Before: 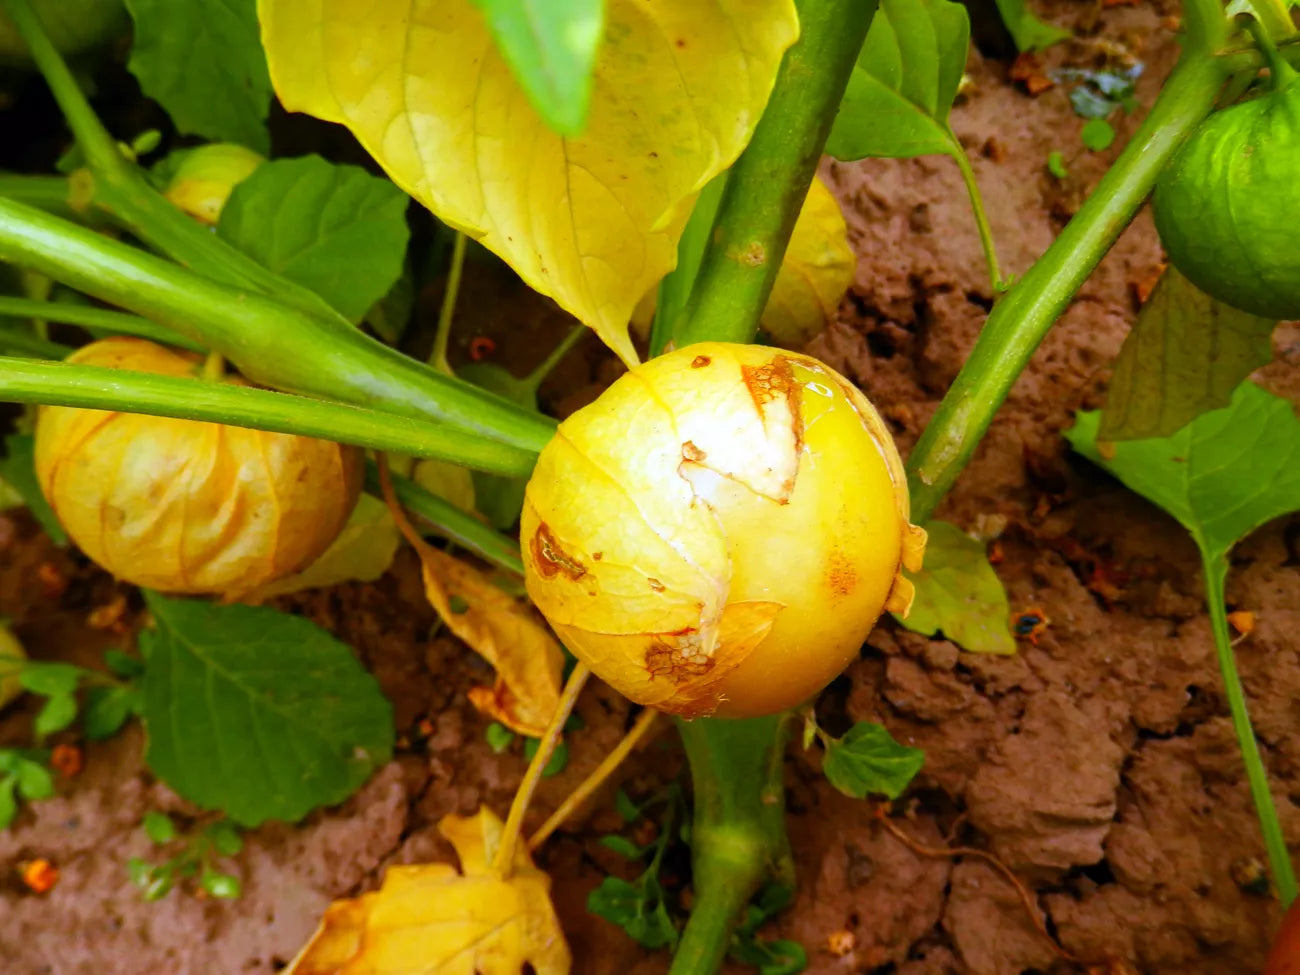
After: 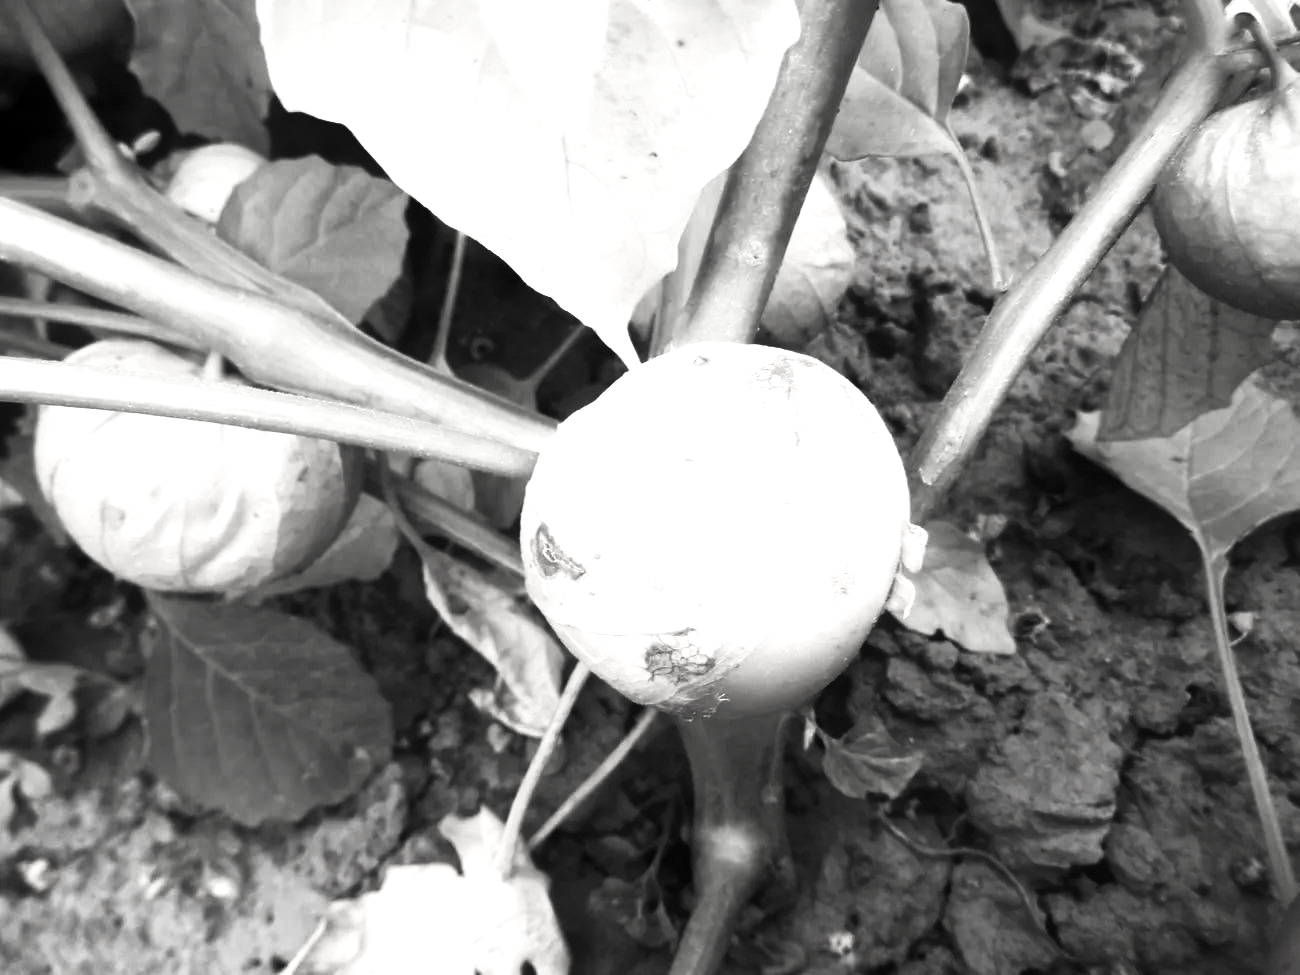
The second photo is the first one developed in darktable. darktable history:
contrast brightness saturation: contrast 0.535, brightness 0.47, saturation -0.987
contrast equalizer: octaves 7, y [[0.46, 0.454, 0.451, 0.451, 0.455, 0.46], [0.5 ×6], [0.5 ×6], [0 ×6], [0 ×6]]
levels: levels [0.062, 0.494, 0.925]
